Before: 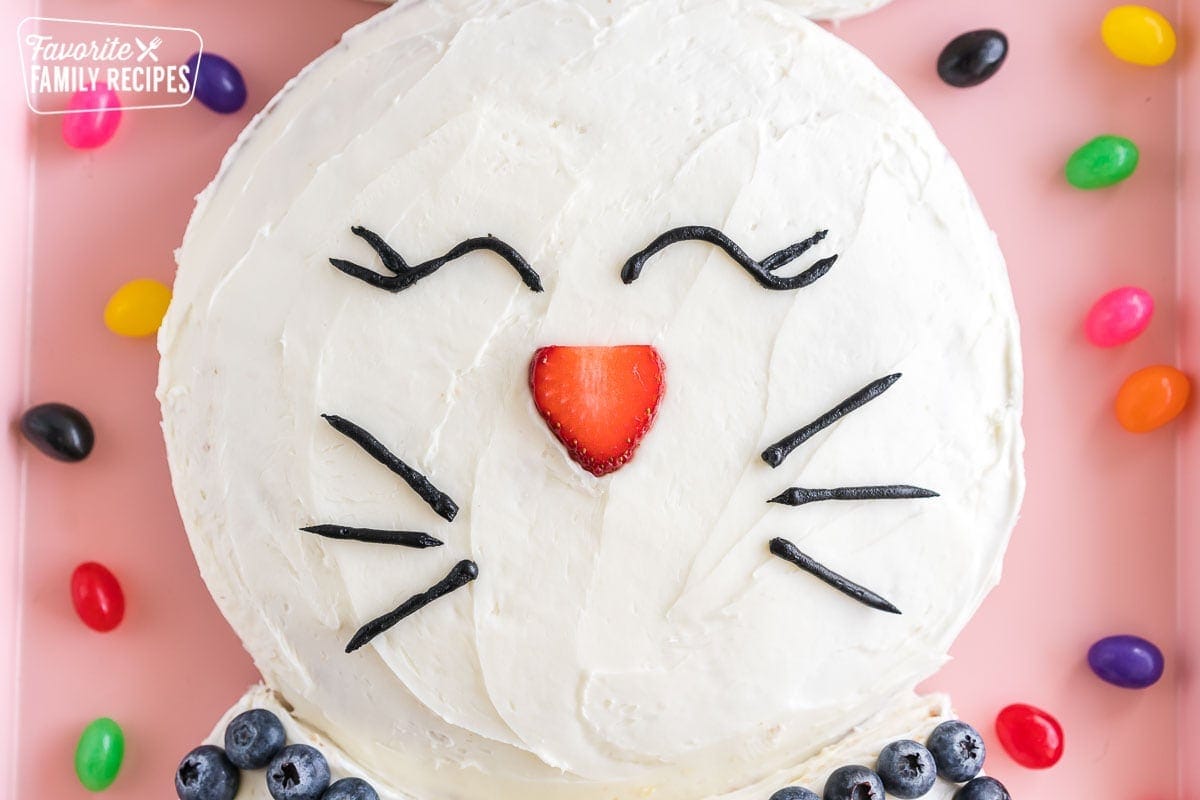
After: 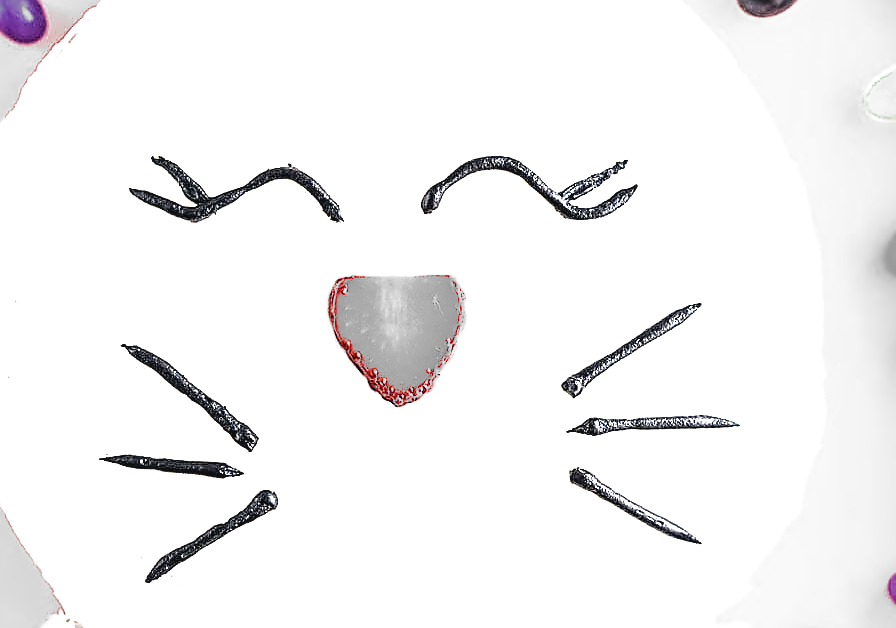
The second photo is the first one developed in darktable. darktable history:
color balance rgb: highlights gain › luminance 1.121%, highlights gain › chroma 0.502%, highlights gain › hue 41.17°, global offset › chroma 0.147%, global offset › hue 254.1°, perceptual saturation grading › global saturation 0.07%, global vibrance 27.088%
crop: left 16.673%, top 8.763%, right 8.62%, bottom 12.618%
color zones: curves: ch1 [(0.113, 0.438) (0.75, 0.5)]; ch2 [(0.12, 0.526) (0.75, 0.5)]
contrast equalizer: octaves 7, y [[0.5, 0.542, 0.583, 0.625, 0.667, 0.708], [0.5 ×6], [0.5 ×6], [0, 0.033, 0.067, 0.1, 0.133, 0.167], [0, 0.05, 0.1, 0.15, 0.2, 0.25]], mix 0.162
local contrast: highlights 98%, shadows 84%, detail 160%, midtone range 0.2
sharpen: radius 1.707, amount 1.298
exposure: black level correction 0, exposure 1.389 EV, compensate highlight preservation false
filmic rgb: black relative exposure -8.3 EV, white relative exposure 2.2 EV, threshold 3.02 EV, structure ↔ texture 99.74%, target white luminance 99.933%, hardness 7.11, latitude 74.76%, contrast 1.324, highlights saturation mix -2.02%, shadows ↔ highlights balance 30.11%, add noise in highlights 0.002, color science v3 (2019), use custom middle-gray values true, contrast in highlights soft, enable highlight reconstruction true
